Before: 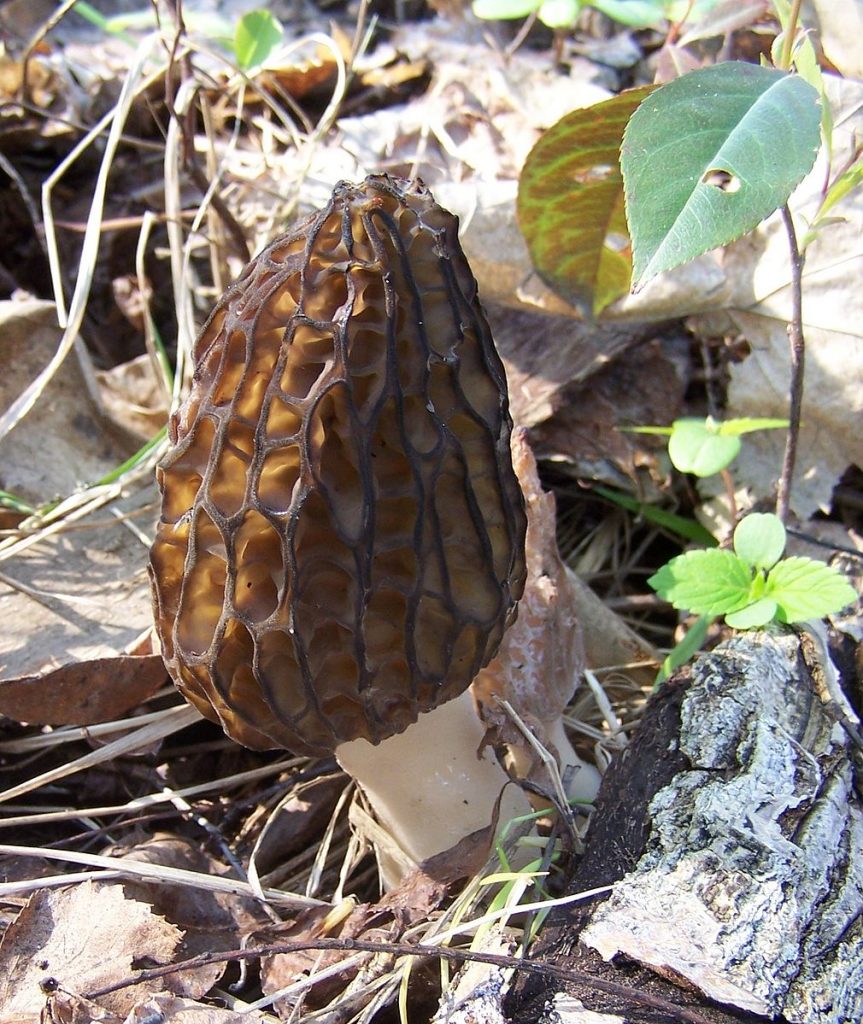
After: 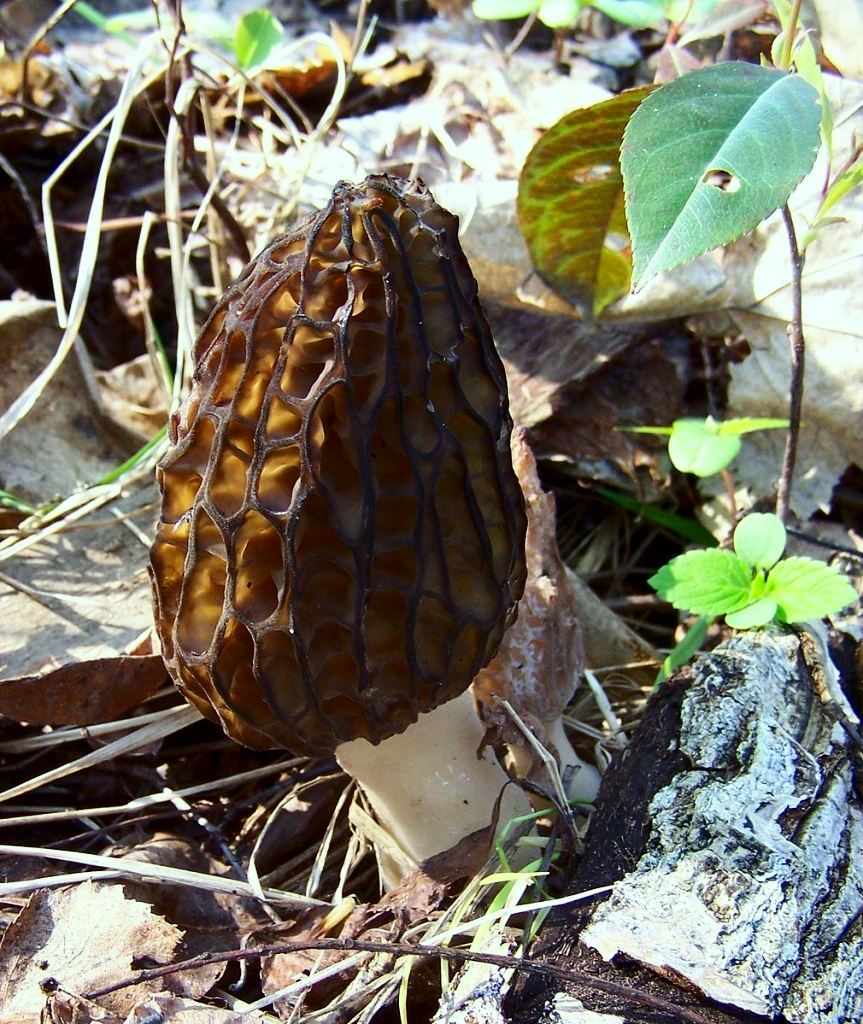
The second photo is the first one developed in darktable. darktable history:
exposure: exposure -0.01 EV, compensate highlight preservation false
contrast brightness saturation: contrast 0.19, brightness -0.11, saturation 0.21
color correction: highlights a* -6.69, highlights b* 0.49
